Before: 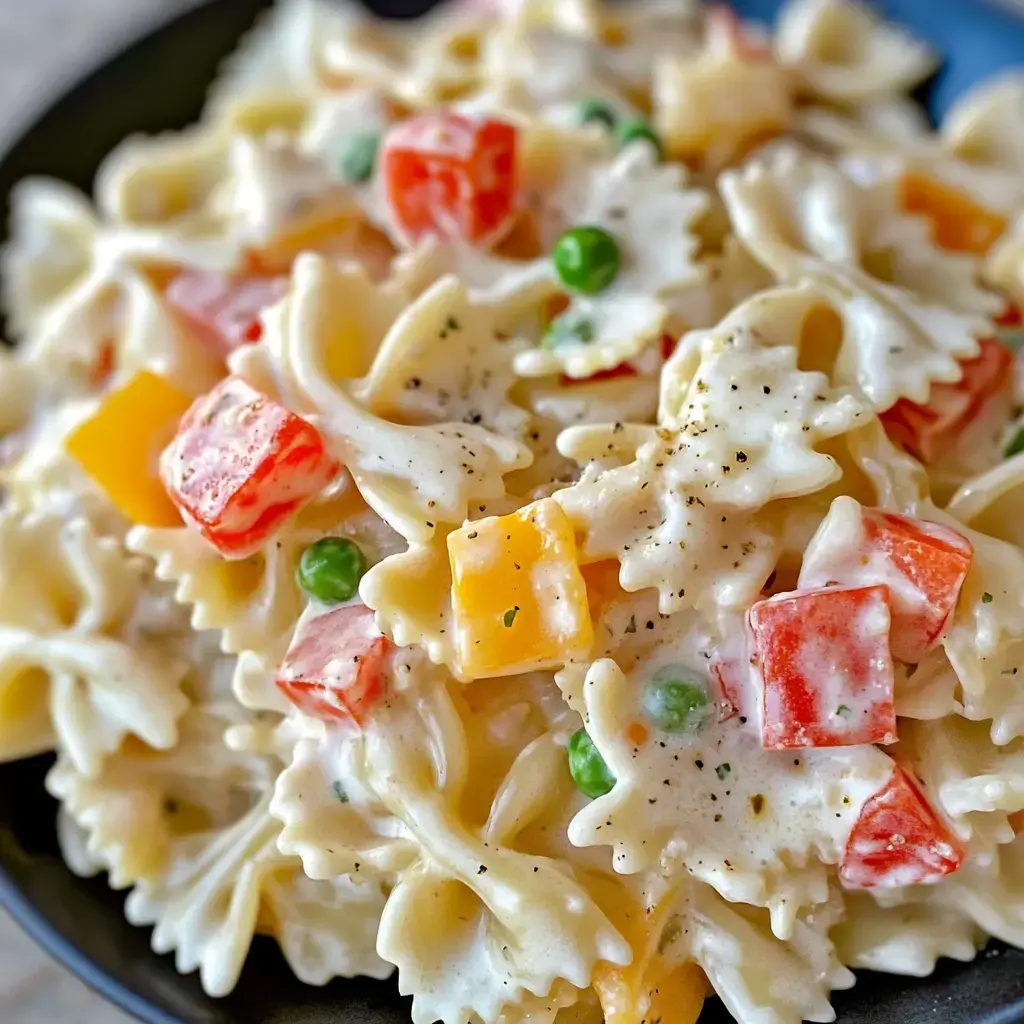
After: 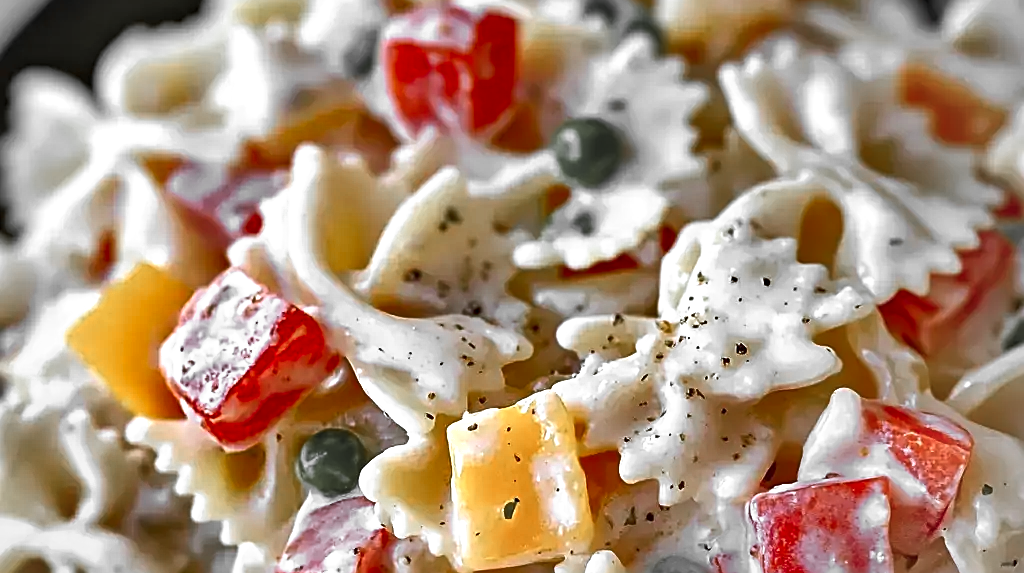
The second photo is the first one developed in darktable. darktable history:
crop and rotate: top 10.627%, bottom 33.367%
sharpen: on, module defaults
color correction: highlights a* -2.31, highlights b* -18.57
shadows and highlights: white point adjustment -3.51, highlights -63.34, soften with gaussian
exposure: exposure 0.565 EV, compensate highlight preservation false
vignetting: brightness -0.208, unbound false
color zones: curves: ch0 [(0, 0.447) (0.184, 0.543) (0.323, 0.476) (0.429, 0.445) (0.571, 0.443) (0.714, 0.451) (0.857, 0.452) (1, 0.447)]; ch1 [(0, 0.464) (0.176, 0.46) (0.287, 0.177) (0.429, 0.002) (0.571, 0) (0.714, 0) (0.857, 0) (1, 0.464)]
